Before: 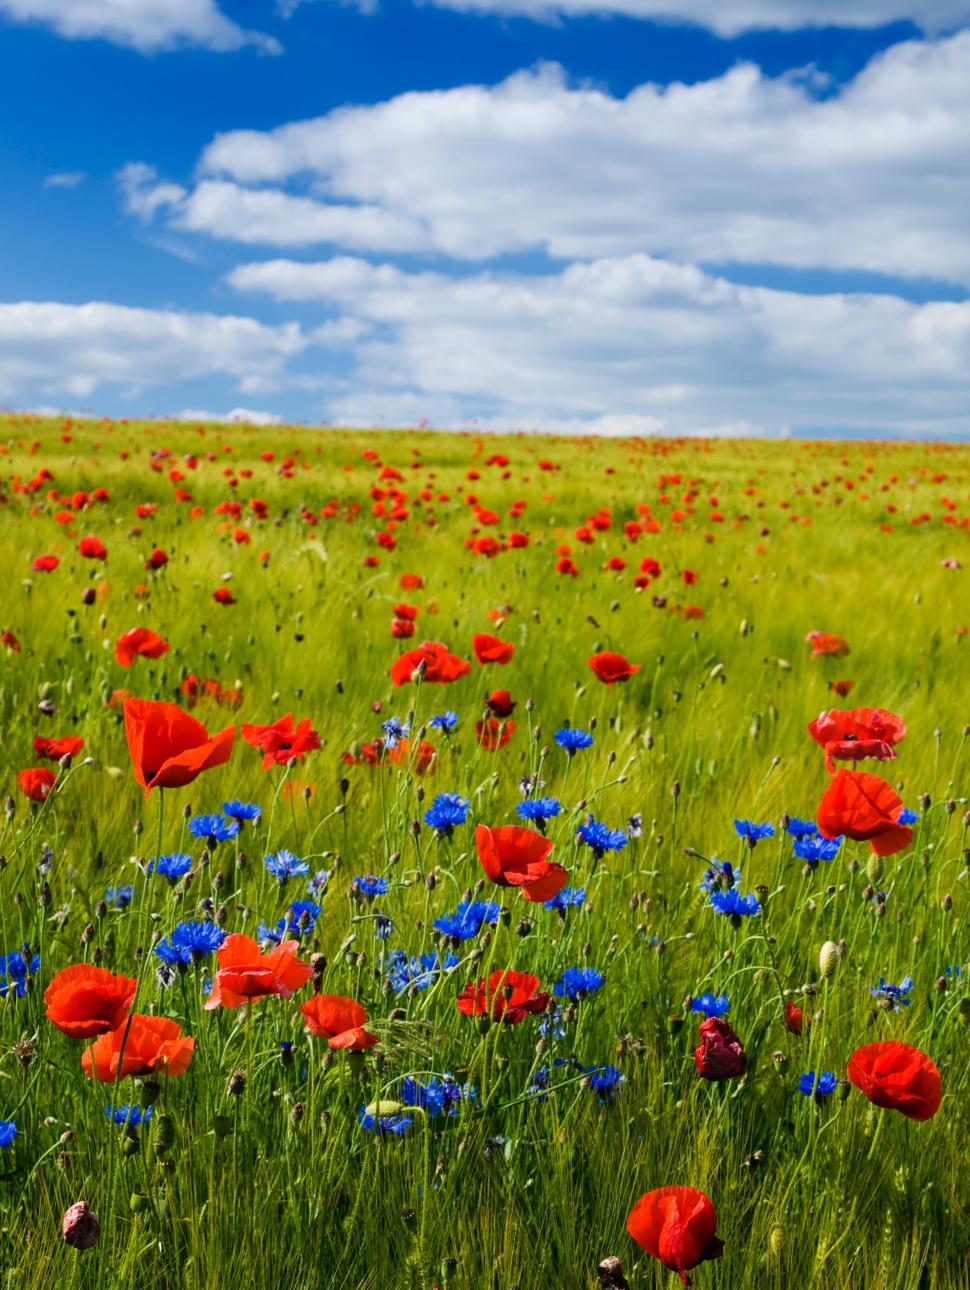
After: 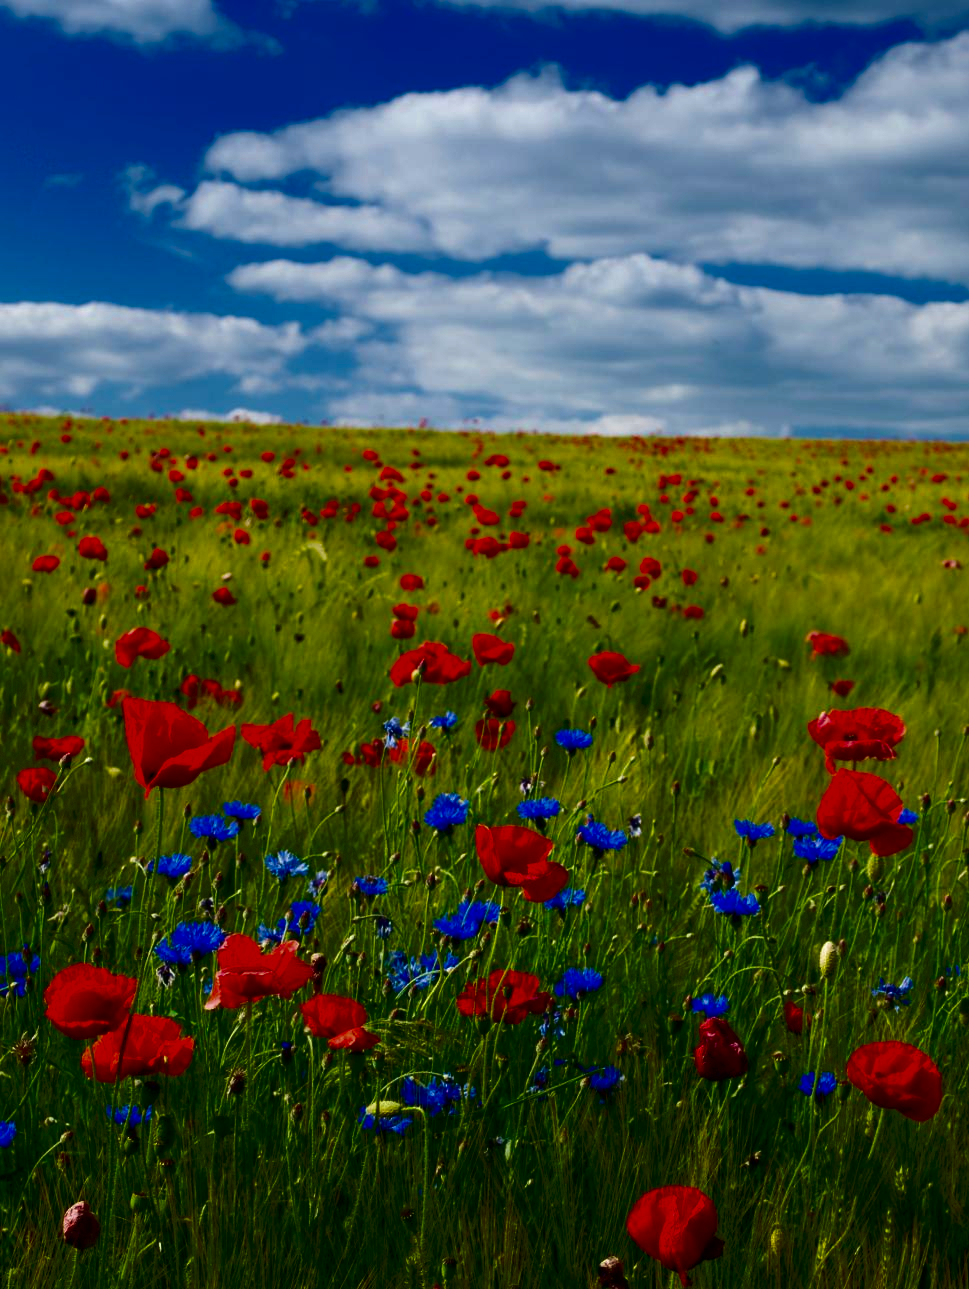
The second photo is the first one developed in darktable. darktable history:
contrast brightness saturation: contrast 0.09, brightness -0.59, saturation 0.17
velvia: on, module defaults
